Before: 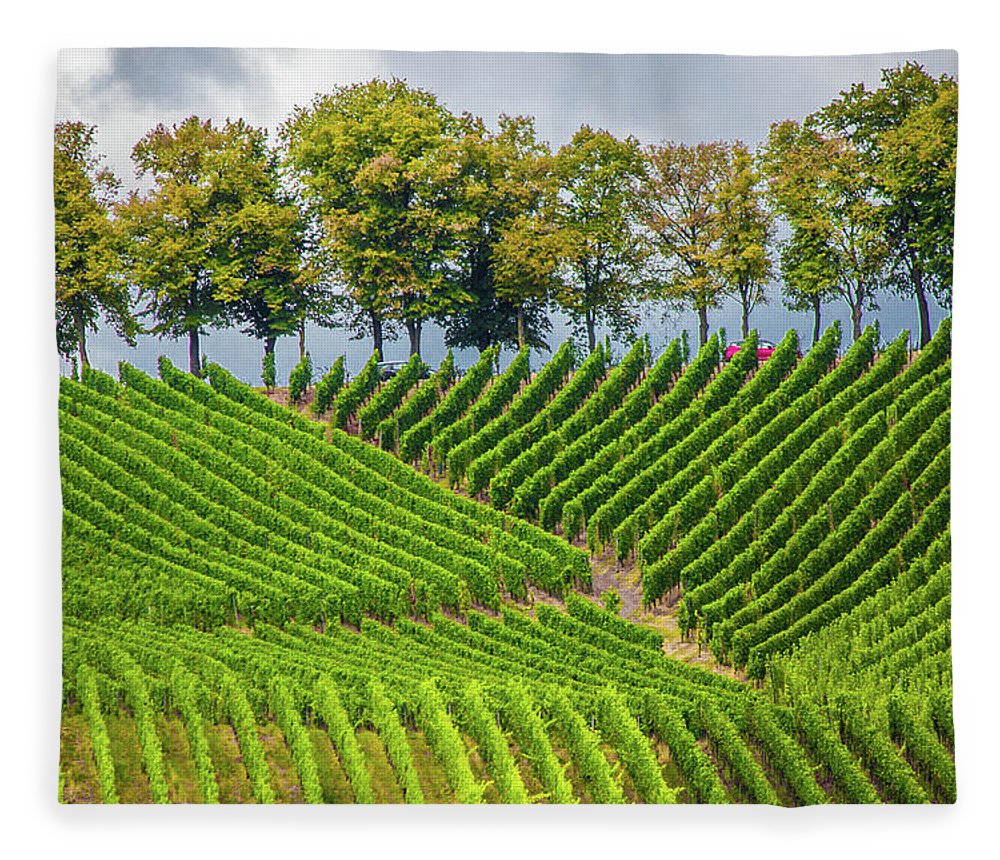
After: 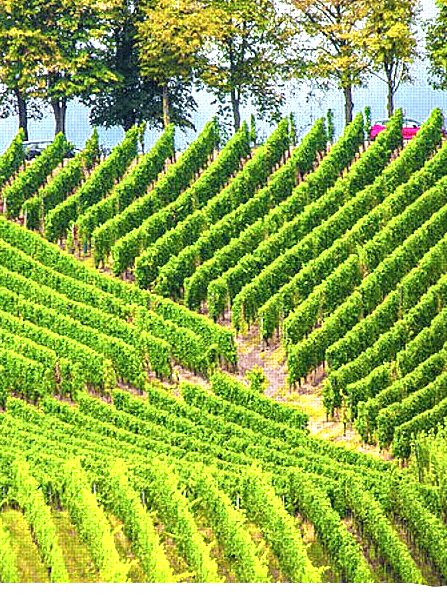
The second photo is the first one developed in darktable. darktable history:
local contrast: mode bilateral grid, contrast 19, coarseness 50, detail 119%, midtone range 0.2
exposure: black level correction 0, exposure 1.102 EV, compensate highlight preservation false
haze removal: compatibility mode true, adaptive false
crop: left 35.593%, top 25.728%, right 19.699%, bottom 3.394%
tone equalizer: on, module defaults
